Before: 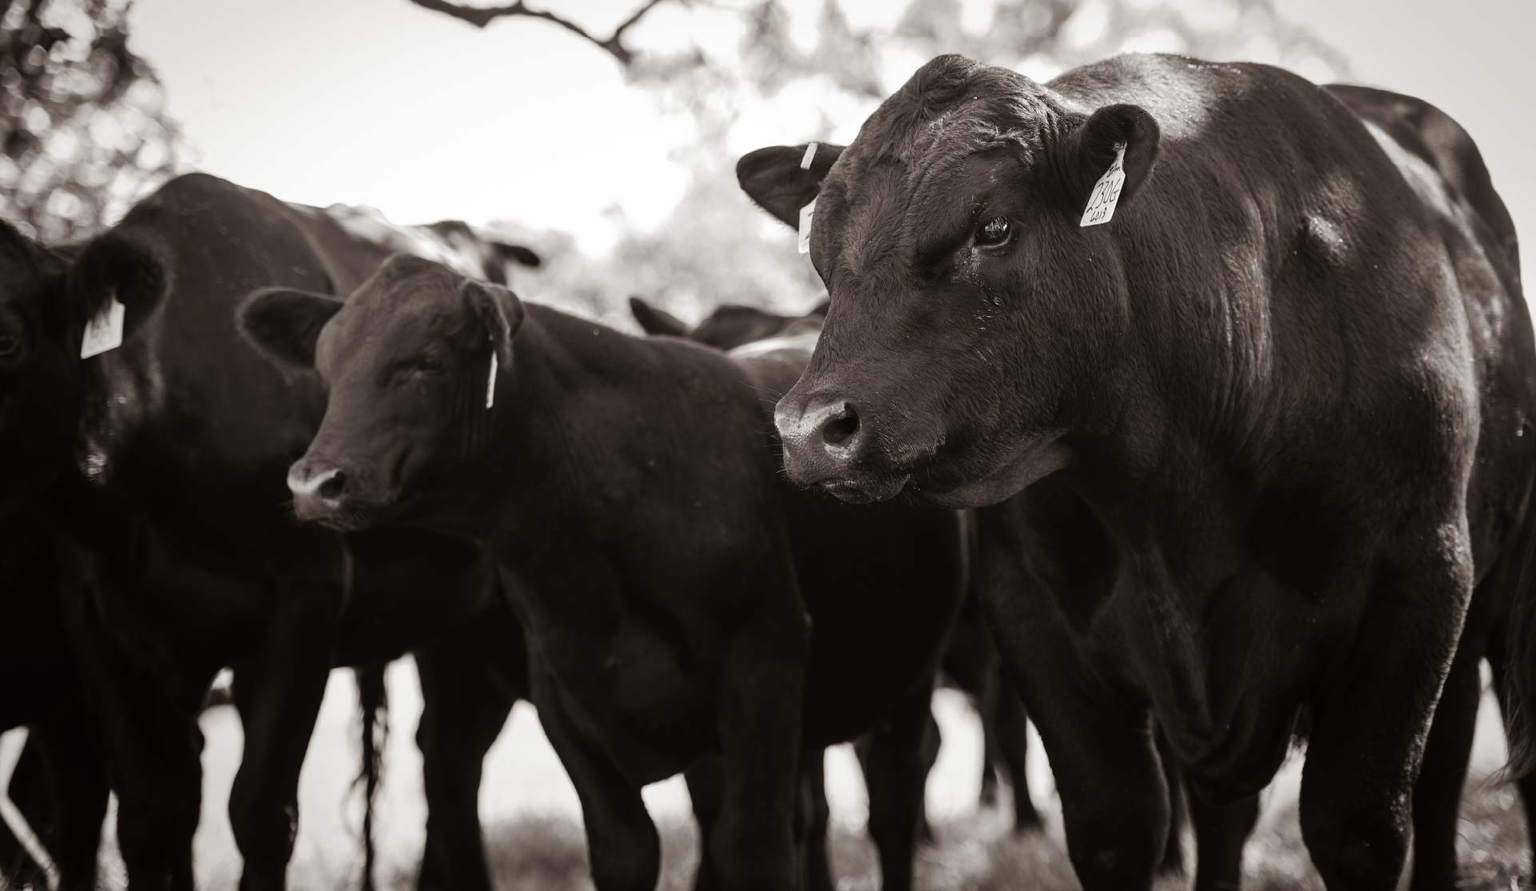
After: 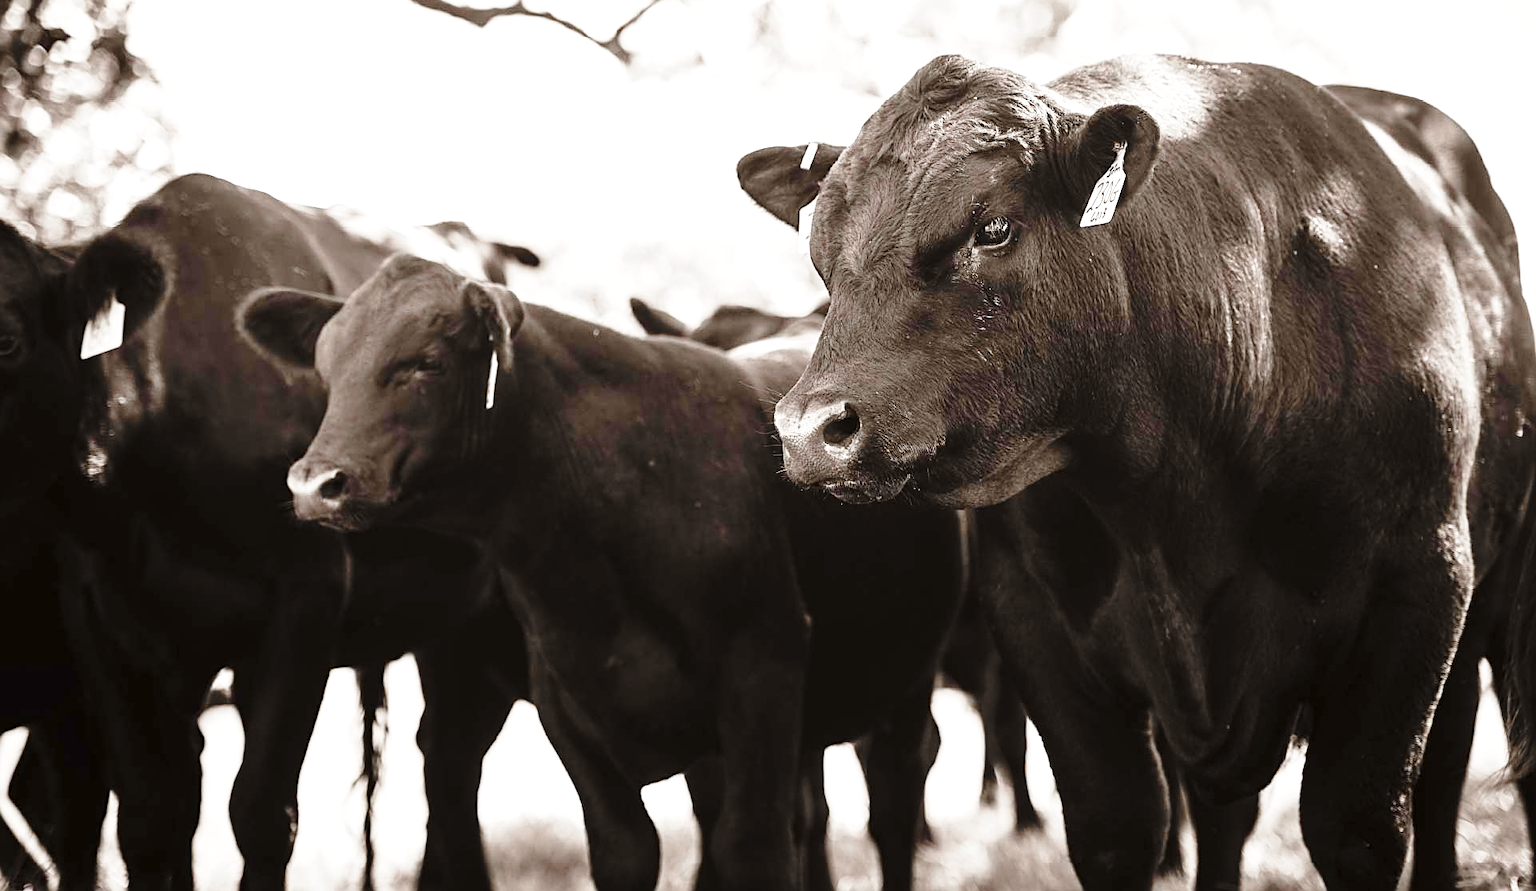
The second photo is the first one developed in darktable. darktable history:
base curve: curves: ch0 [(0, 0) (0.028, 0.03) (0.121, 0.232) (0.46, 0.748) (0.859, 0.968) (1, 1)], preserve colors none
sharpen: on, module defaults
exposure: black level correction 0, exposure 0.699 EV, compensate highlight preservation false
